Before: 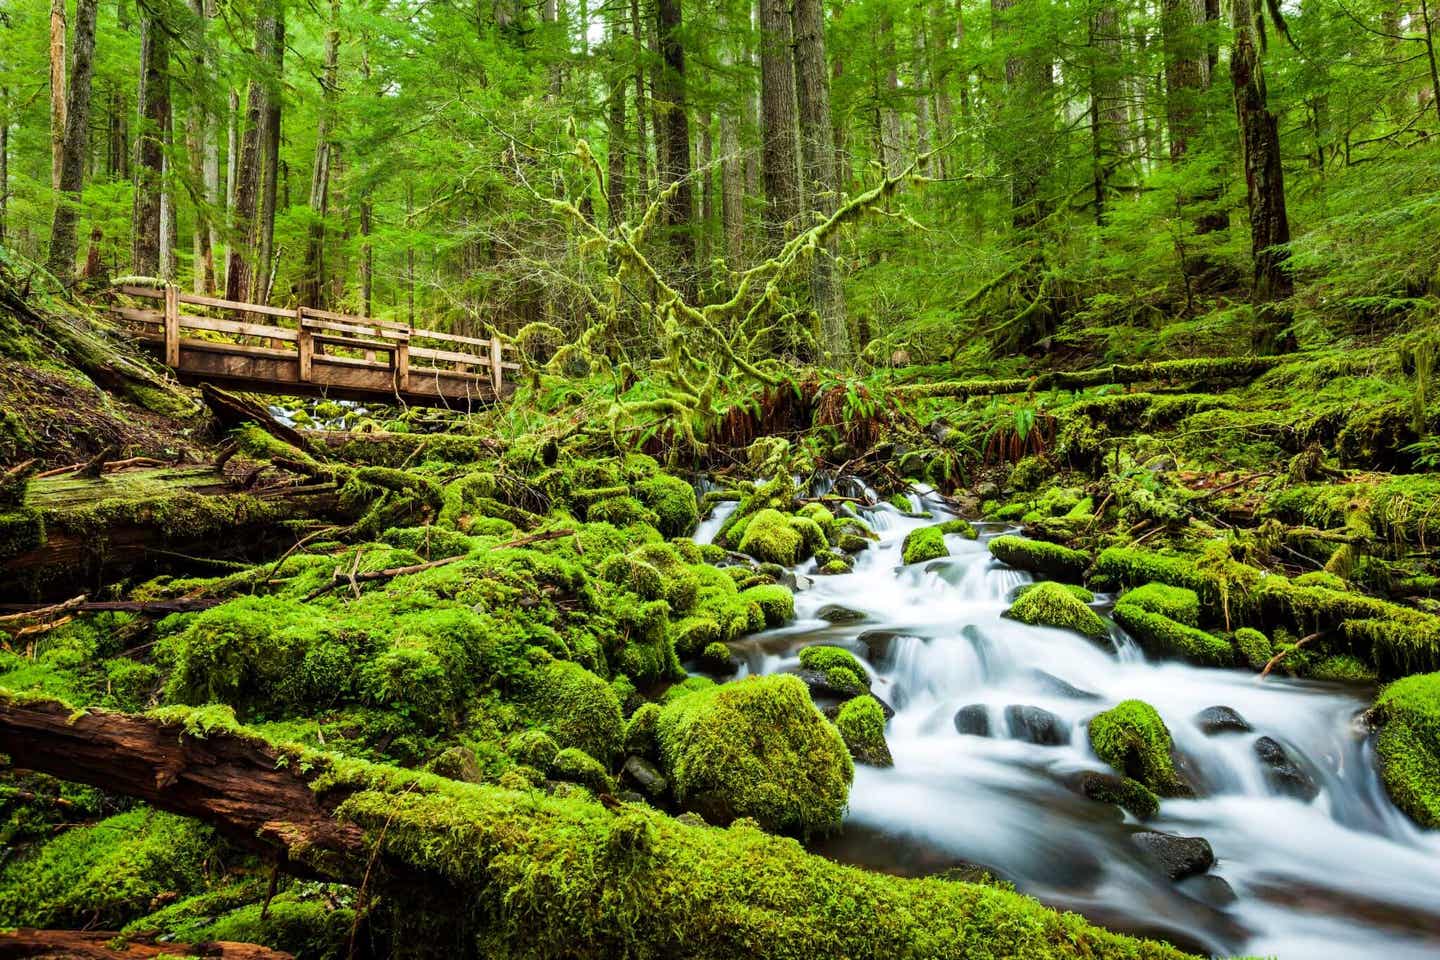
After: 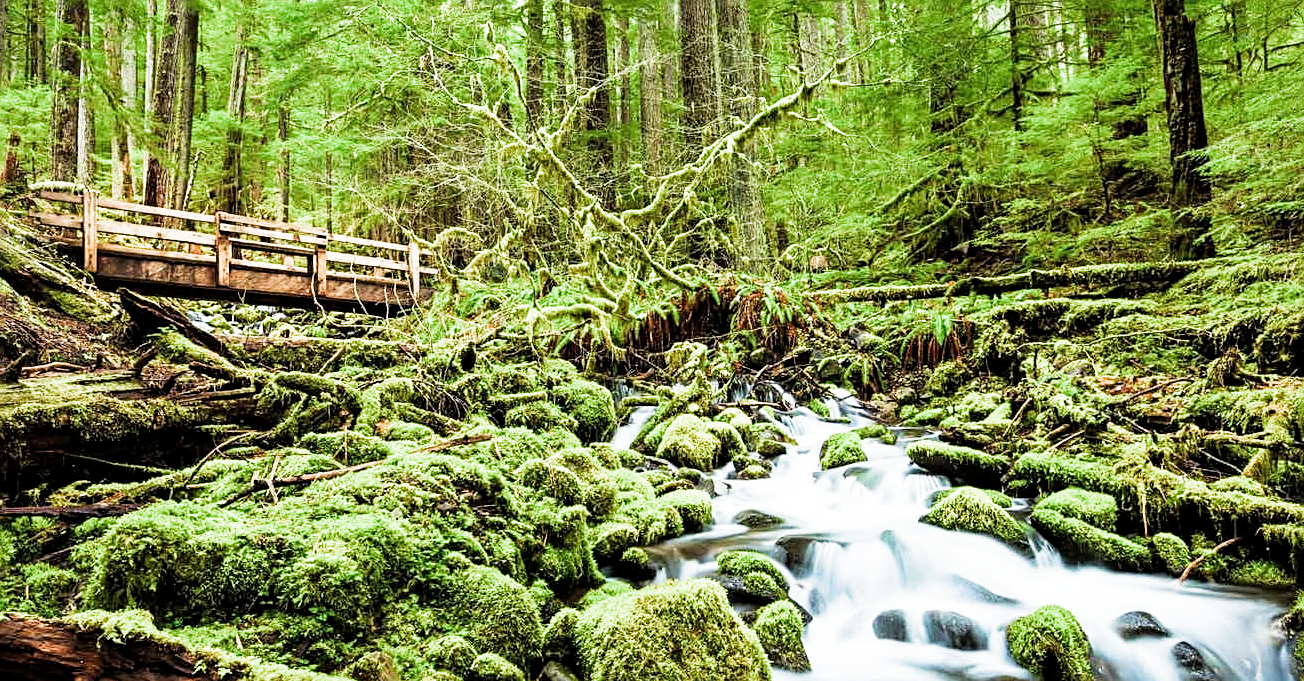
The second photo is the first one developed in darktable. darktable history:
sharpen: on, module defaults
crop: left 5.758%, top 9.949%, right 3.68%, bottom 19.069%
filmic rgb: middle gray luminance 9.38%, black relative exposure -10.59 EV, white relative exposure 3.44 EV, target black luminance 0%, hardness 5.96, latitude 59.63%, contrast 1.086, highlights saturation mix 5.04%, shadows ↔ highlights balance 29%, add noise in highlights 0.001, preserve chrominance luminance Y, color science v3 (2019), use custom middle-gray values true, contrast in highlights soft
